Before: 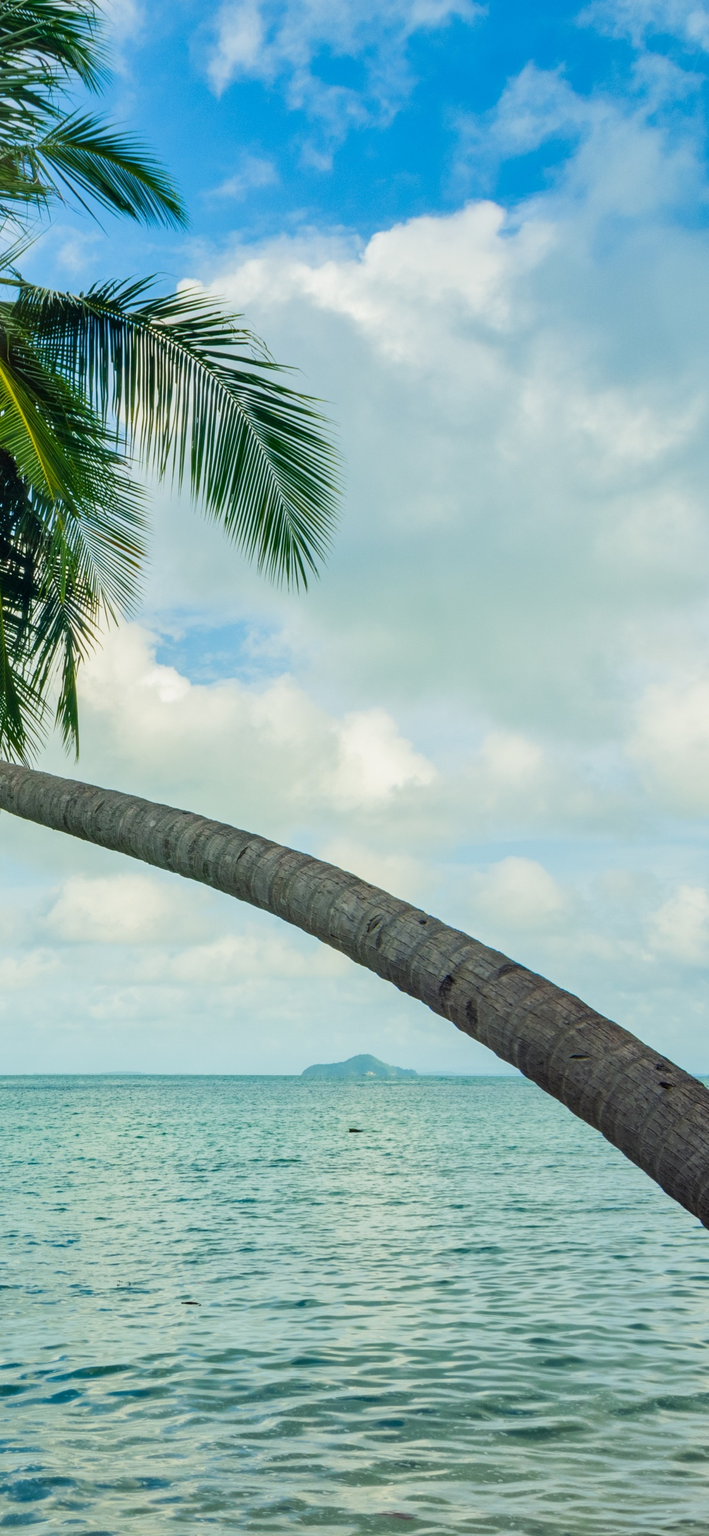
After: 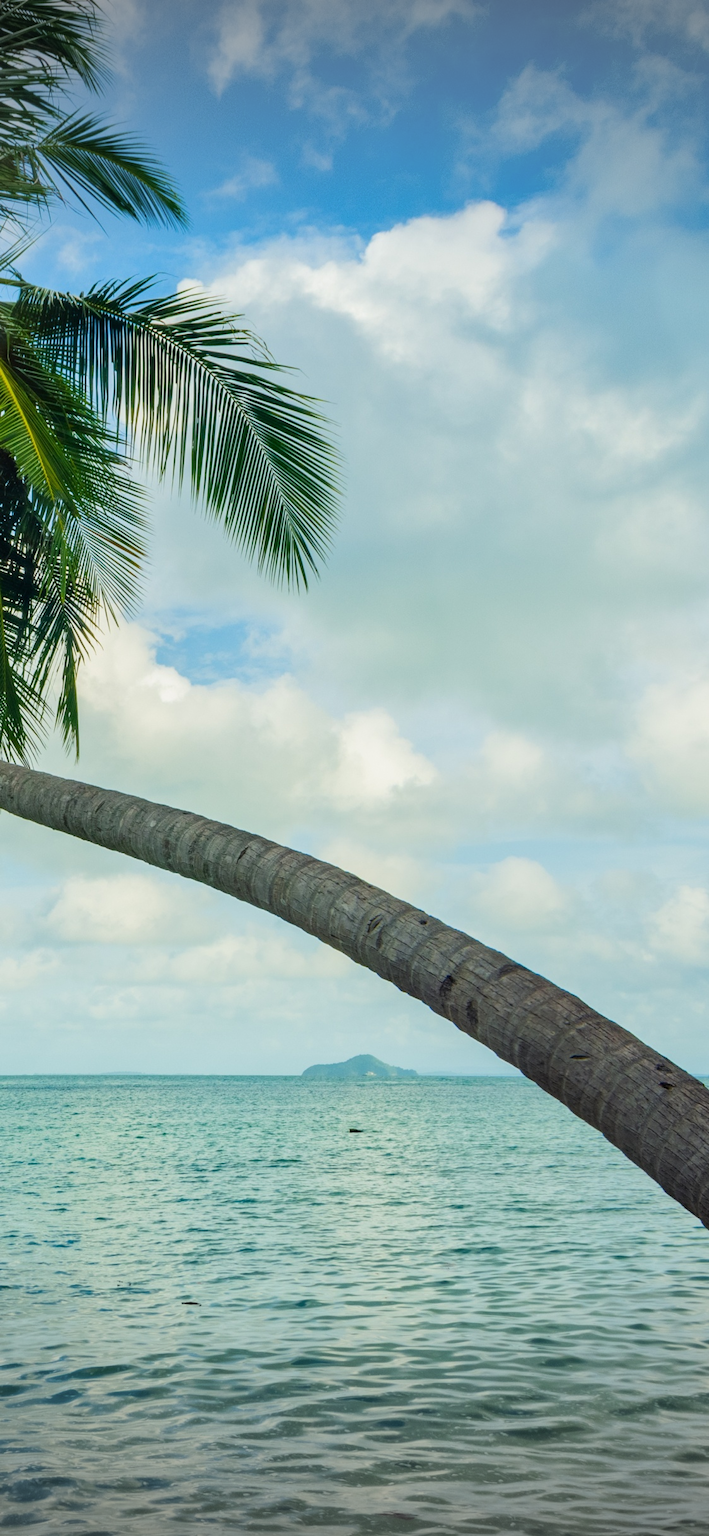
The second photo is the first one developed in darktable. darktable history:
exposure: black level correction 0, compensate exposure bias true, compensate highlight preservation false
vignetting: fall-off start 100.75%, width/height ratio 1.323
